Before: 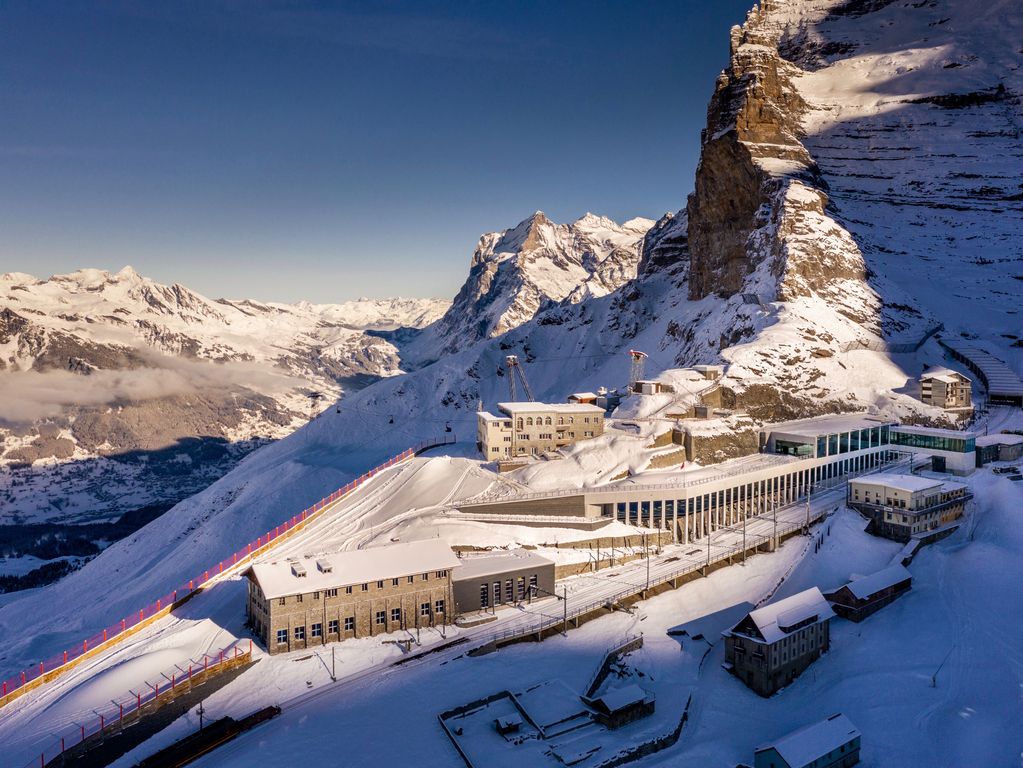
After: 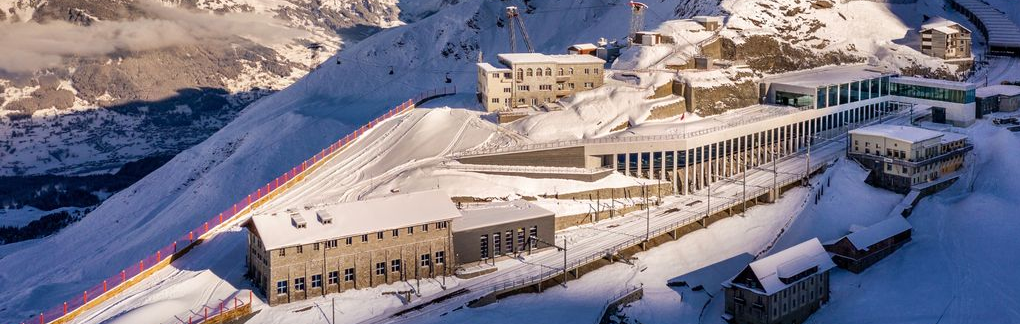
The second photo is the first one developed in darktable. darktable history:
crop: top 45.551%, bottom 12.262%
